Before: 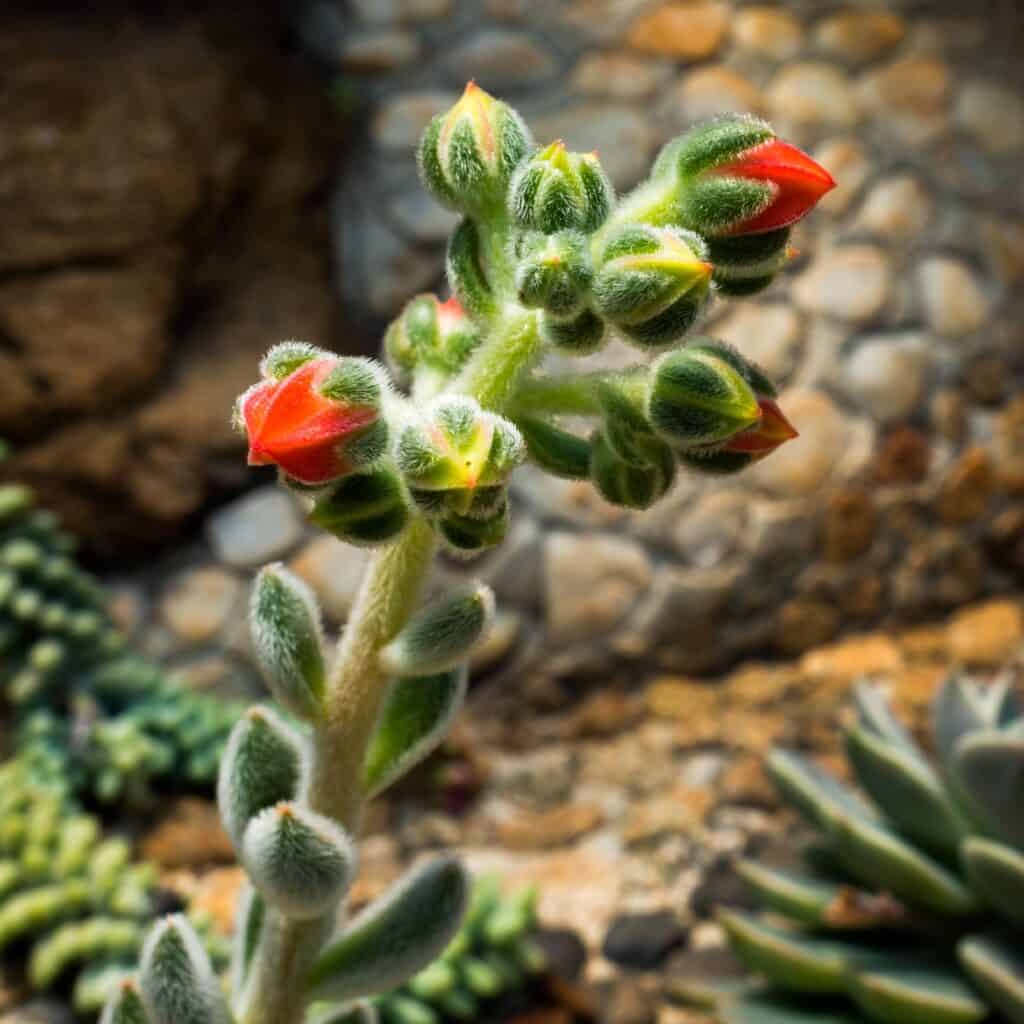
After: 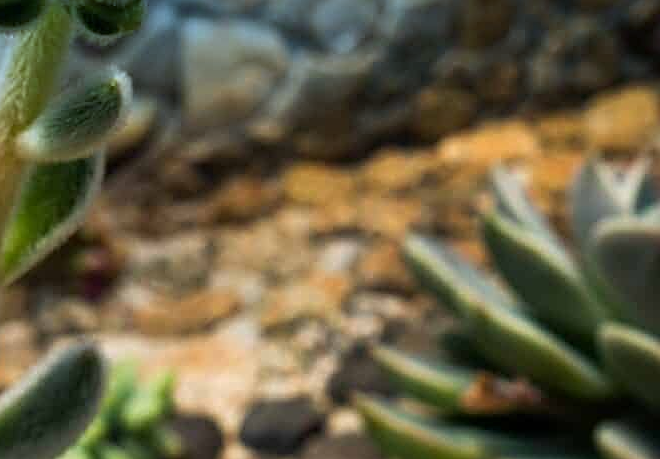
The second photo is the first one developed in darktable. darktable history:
graduated density: density 2.02 EV, hardness 44%, rotation 0.374°, offset 8.21, hue 208.8°, saturation 97%
crop and rotate: left 35.509%, top 50.238%, bottom 4.934%
sharpen: on, module defaults
